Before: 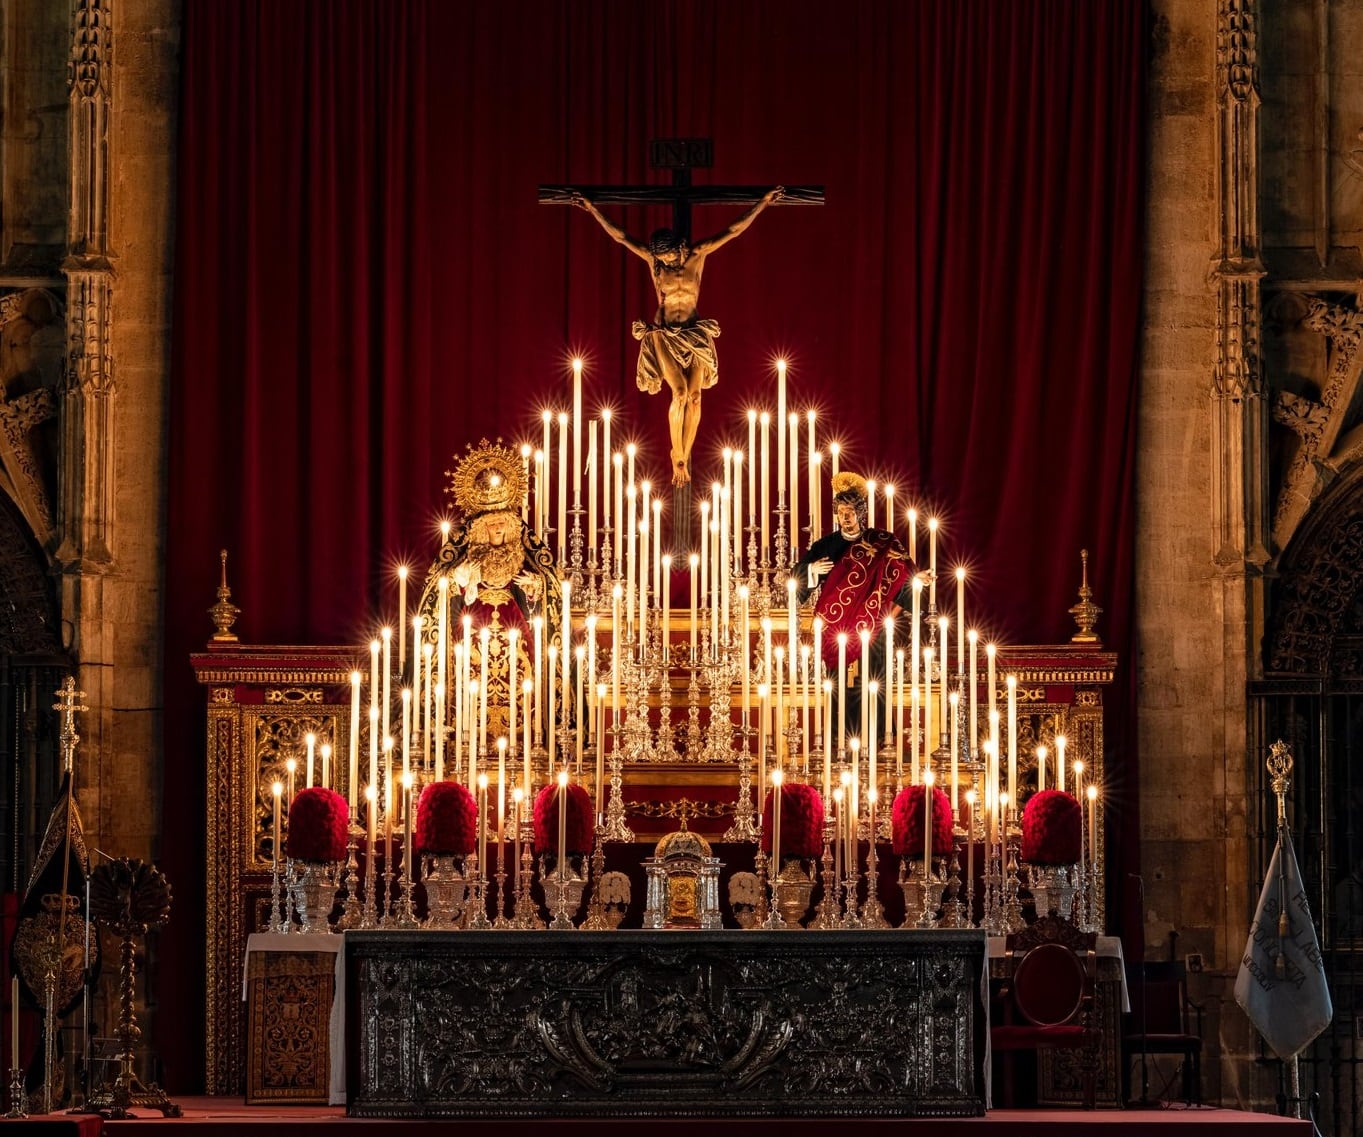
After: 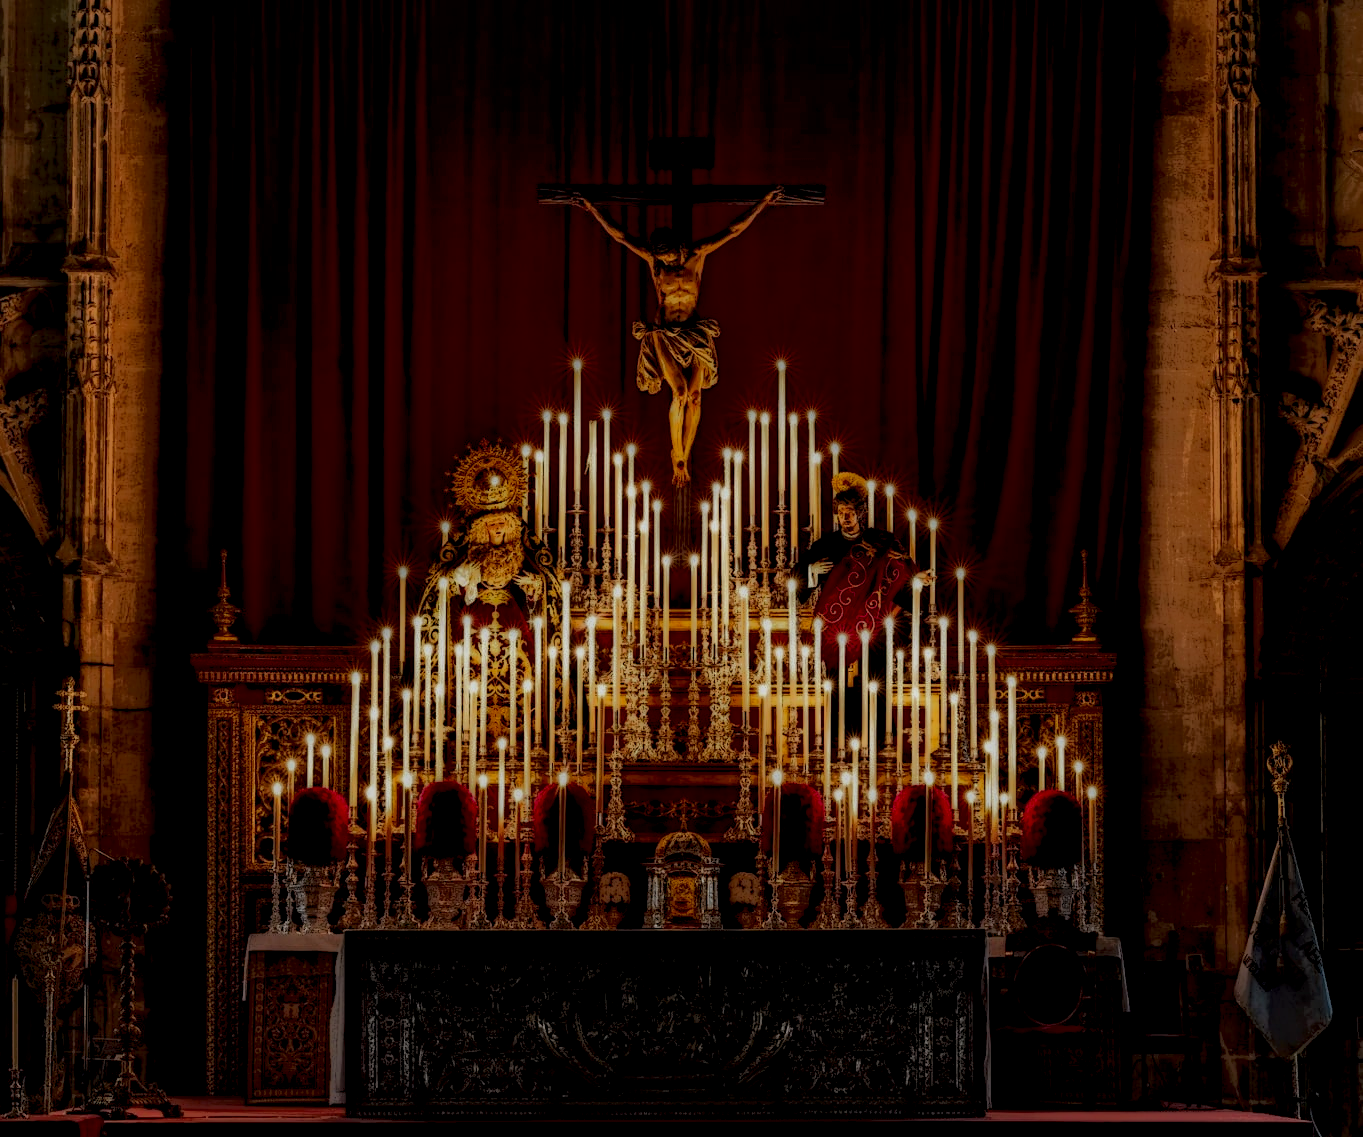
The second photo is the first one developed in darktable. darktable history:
contrast brightness saturation: brightness 0.152
local contrast: highlights 2%, shadows 240%, detail 164%, midtone range 0.008
tone equalizer: on, module defaults
